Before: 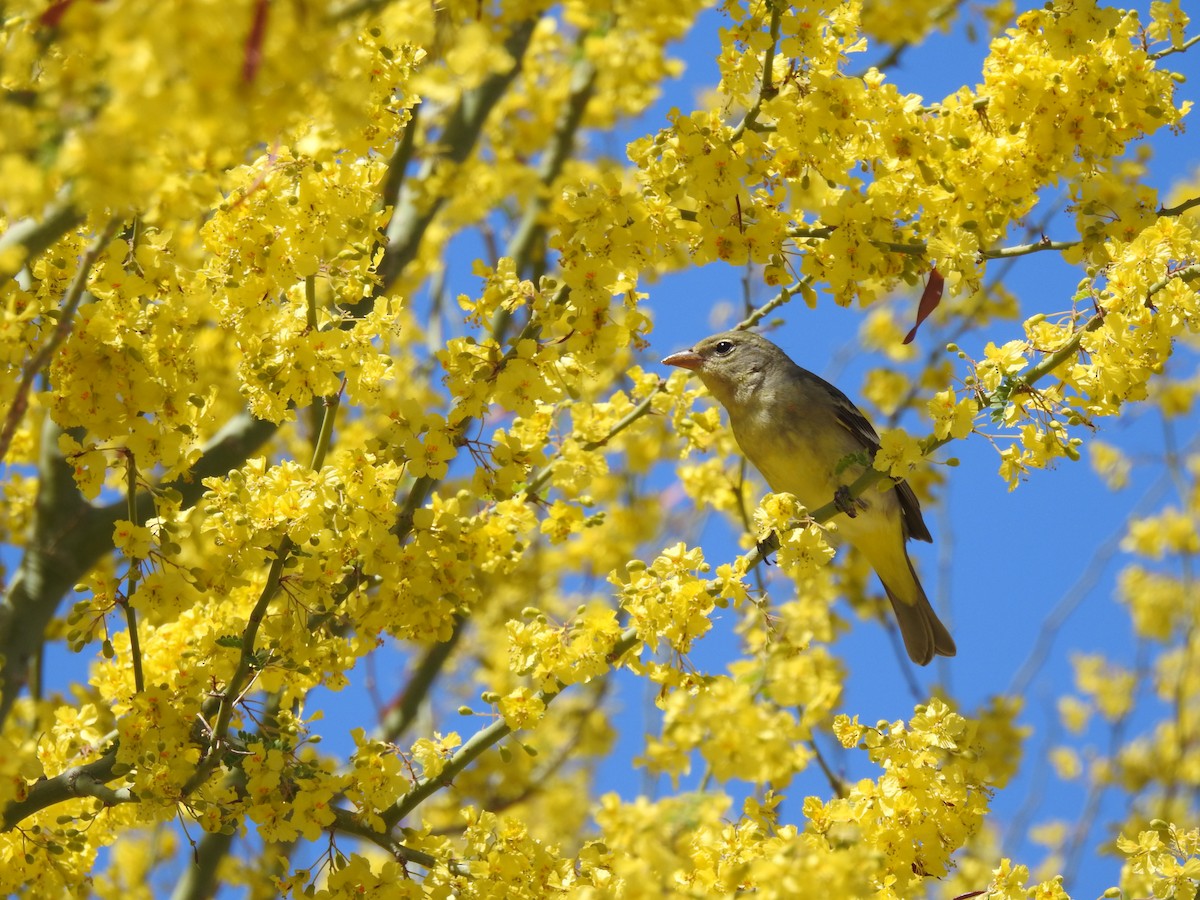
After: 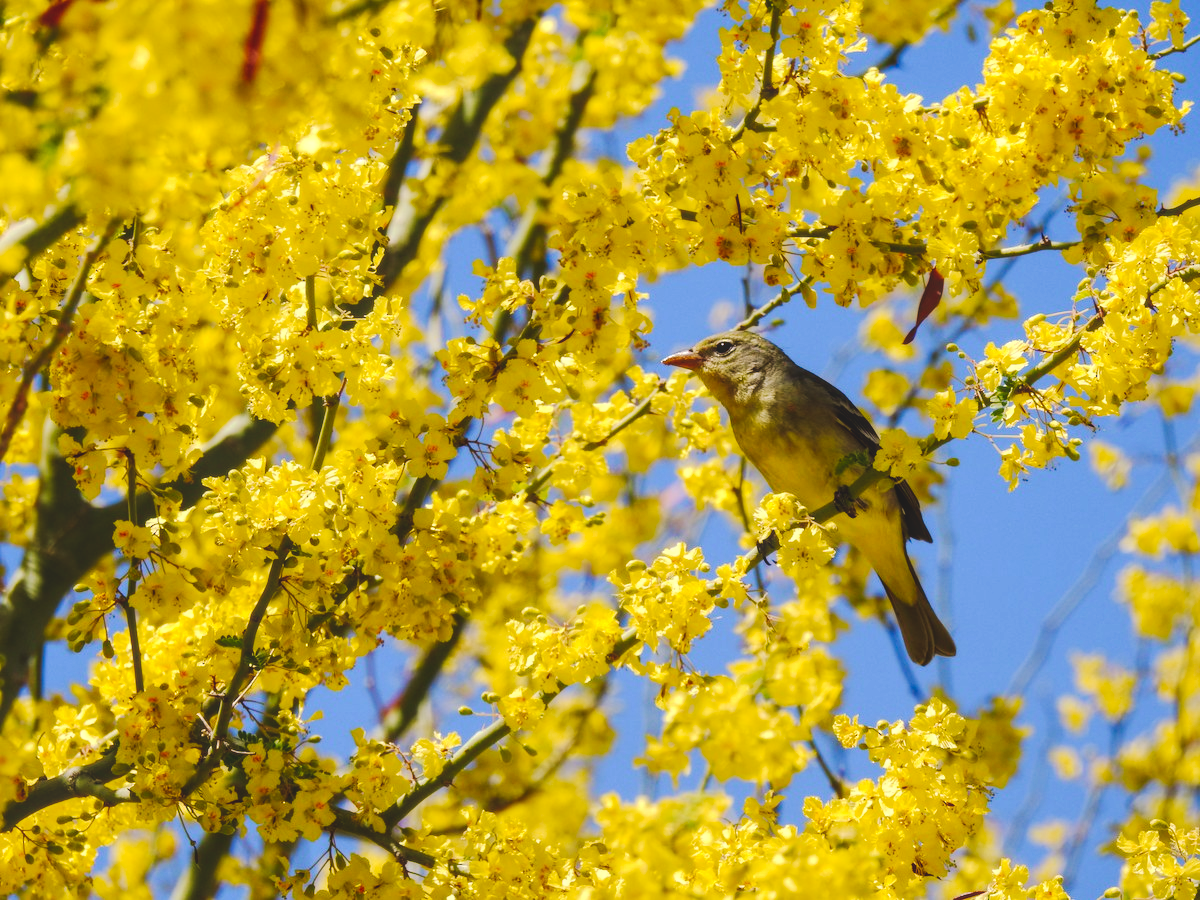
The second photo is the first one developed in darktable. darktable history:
color correction: highlights a* 3.51, highlights b* 1.77, saturation 1.2
local contrast: on, module defaults
tone curve: curves: ch0 [(0, 0) (0.003, 0.15) (0.011, 0.151) (0.025, 0.15) (0.044, 0.15) (0.069, 0.151) (0.1, 0.153) (0.136, 0.16) (0.177, 0.183) (0.224, 0.21) (0.277, 0.253) (0.335, 0.309) (0.399, 0.389) (0.468, 0.479) (0.543, 0.58) (0.623, 0.677) (0.709, 0.747) (0.801, 0.808) (0.898, 0.87) (1, 1)], preserve colors none
exposure: exposure 0.077 EV, compensate exposure bias true, compensate highlight preservation false
